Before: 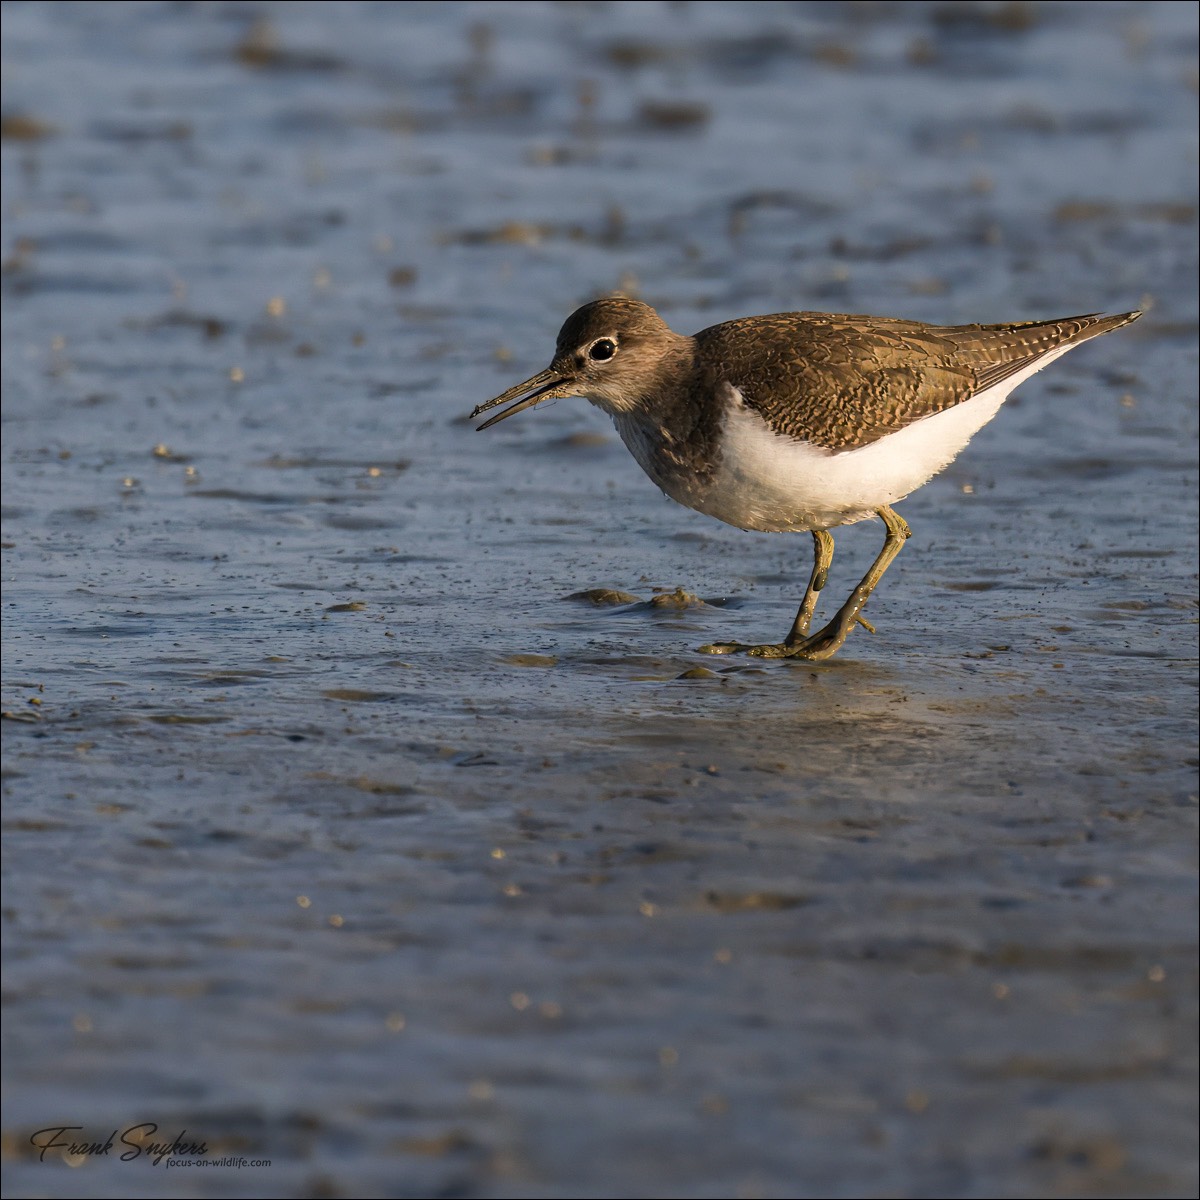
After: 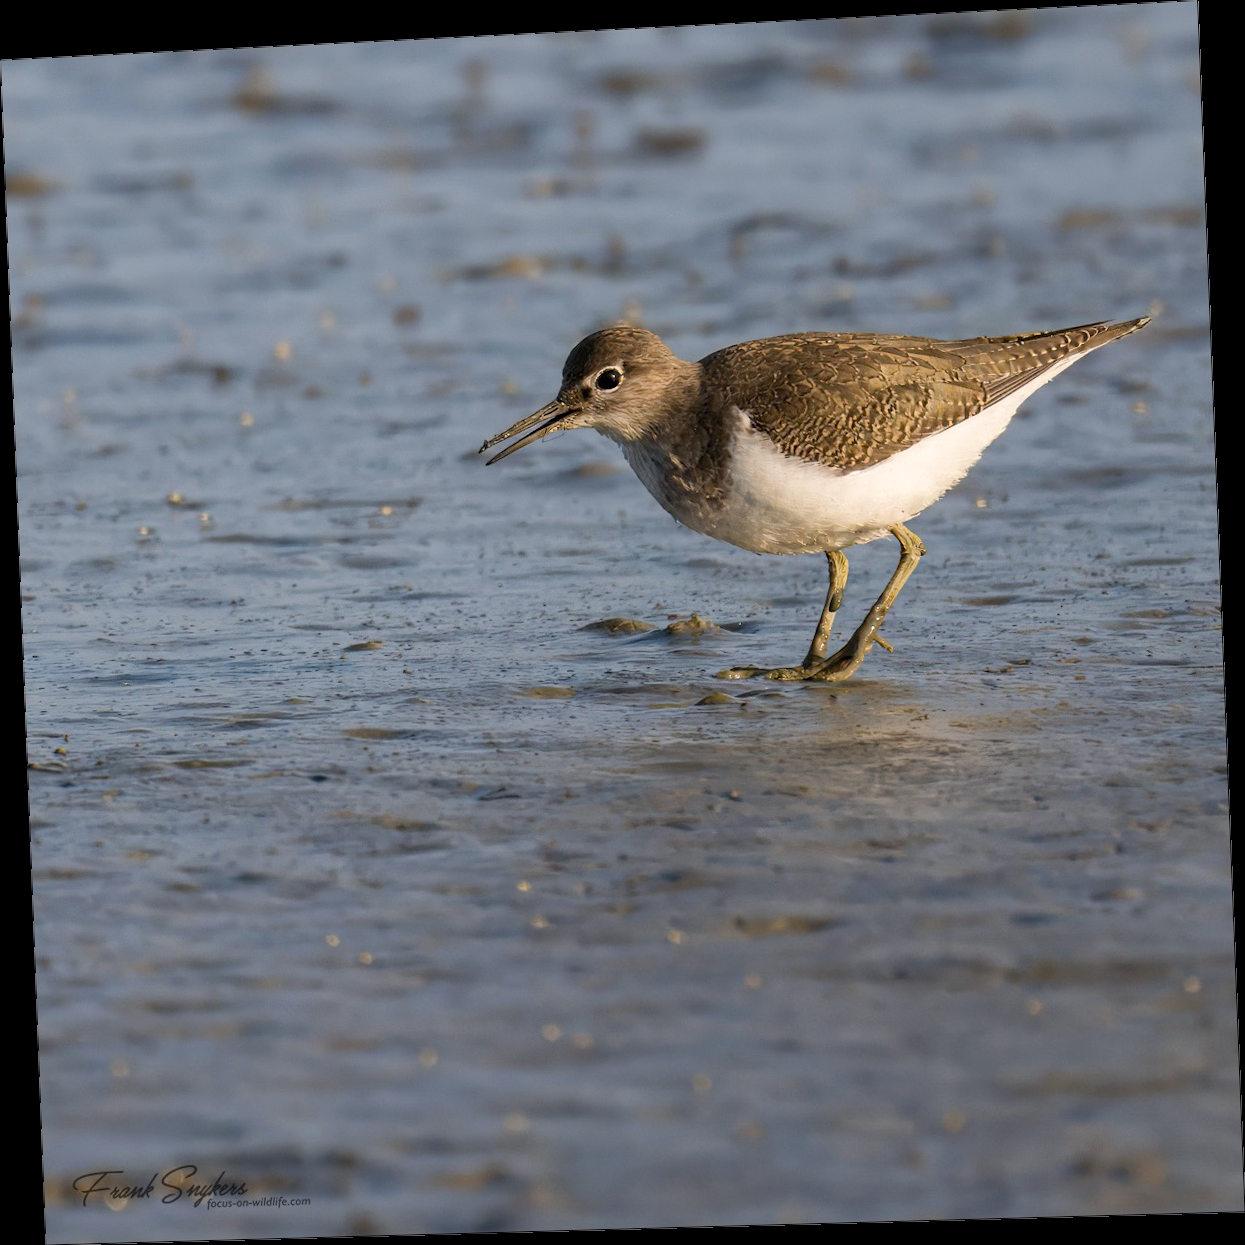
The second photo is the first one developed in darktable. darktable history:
base curve: preserve colors none
rotate and perspective: rotation -2.22°, lens shift (horizontal) -0.022, automatic cropping off
